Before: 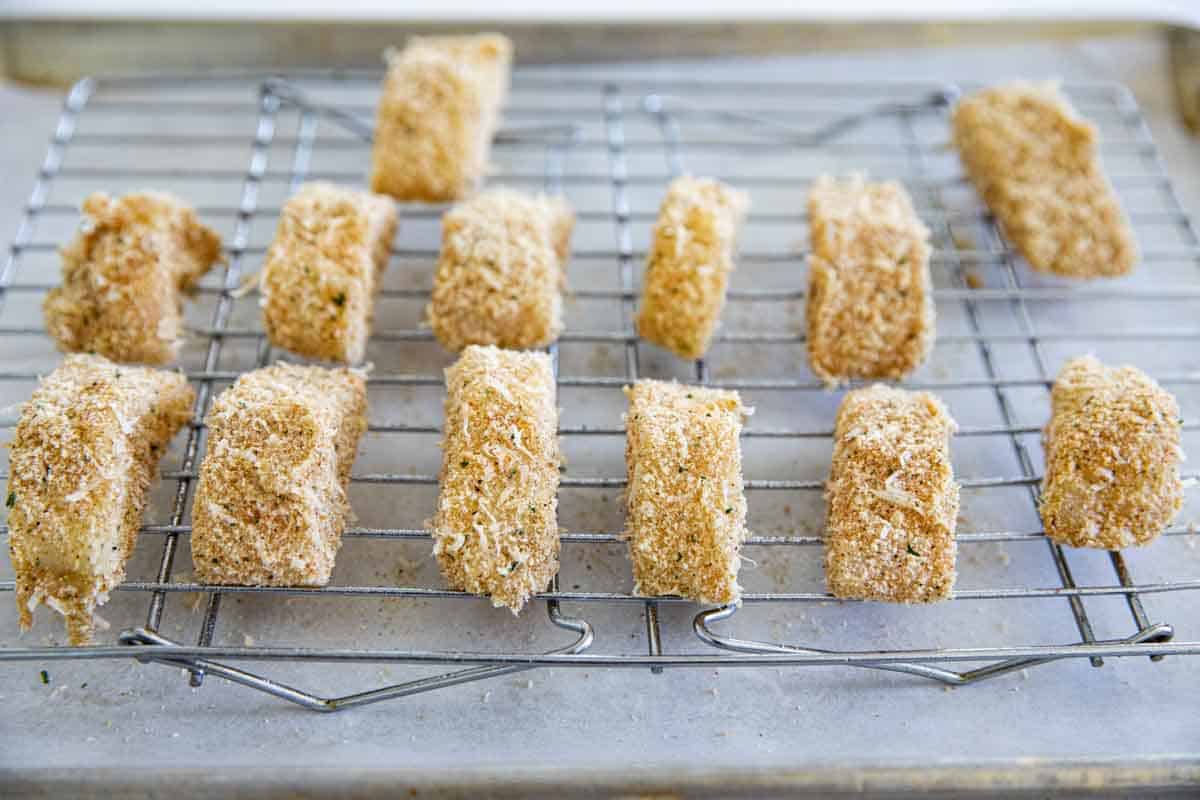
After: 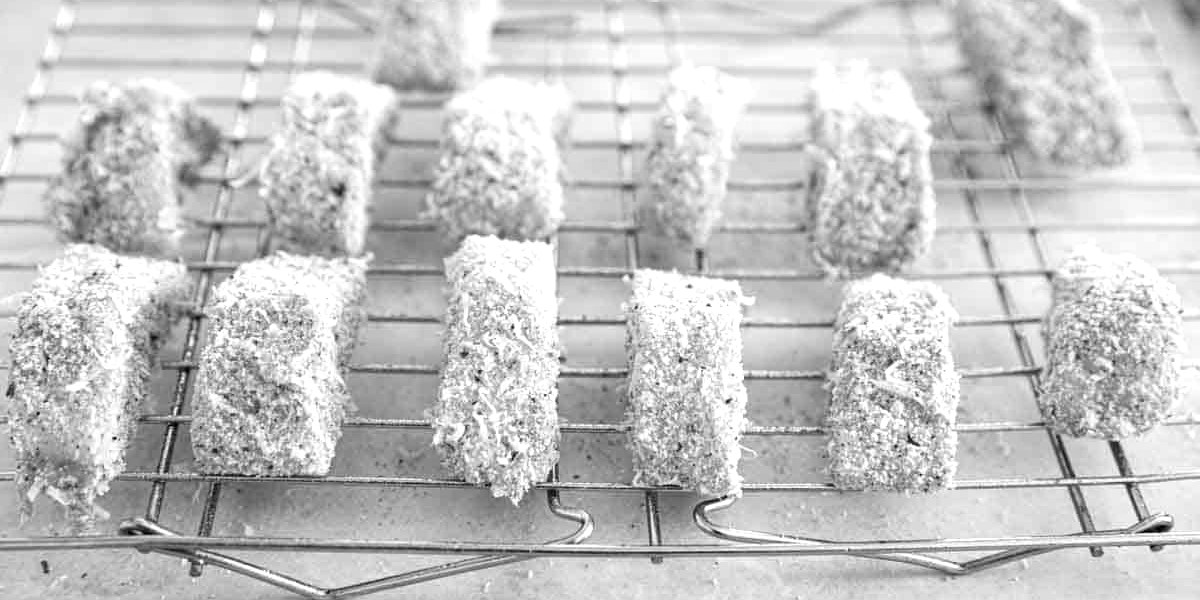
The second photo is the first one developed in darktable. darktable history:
monochrome: on, module defaults
exposure: exposure 0.564 EV, compensate highlight preservation false
crop: top 13.819%, bottom 11.169%
